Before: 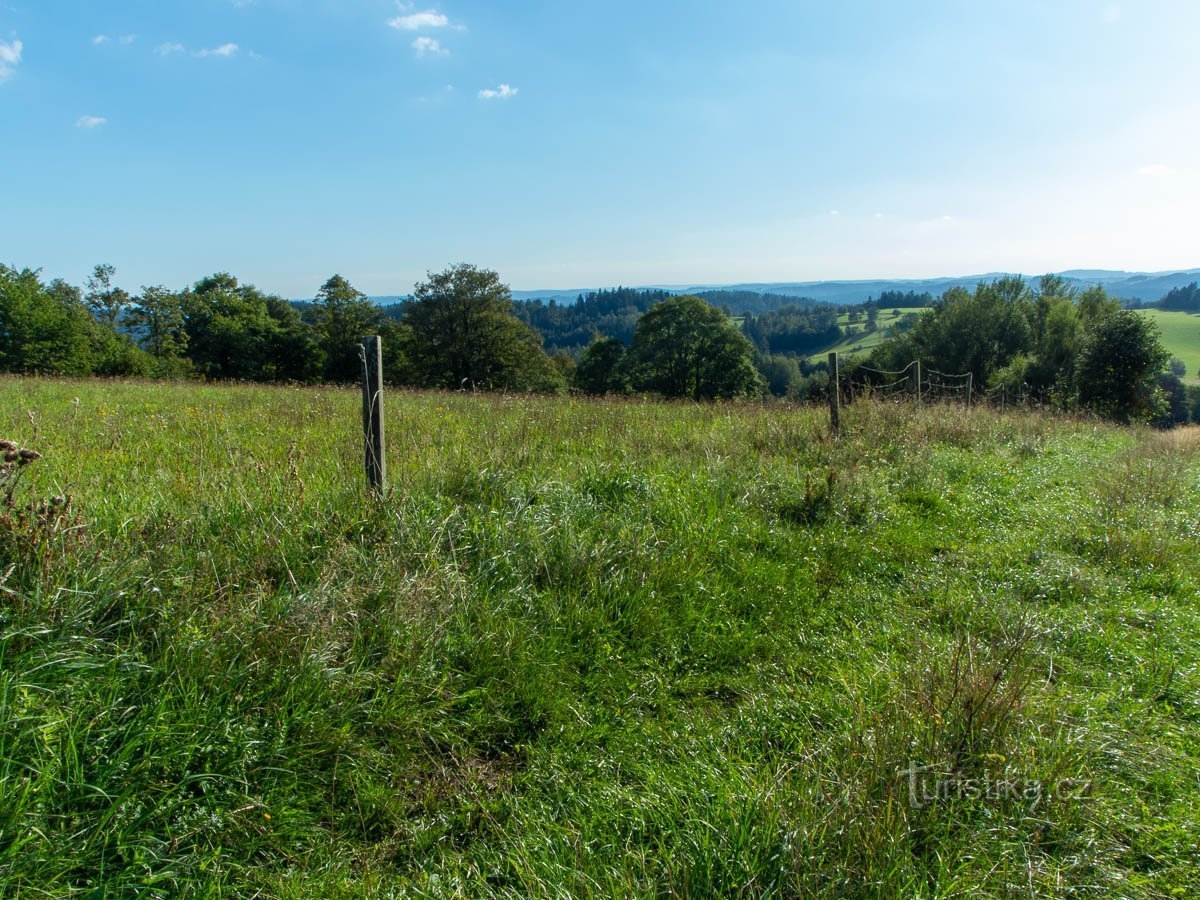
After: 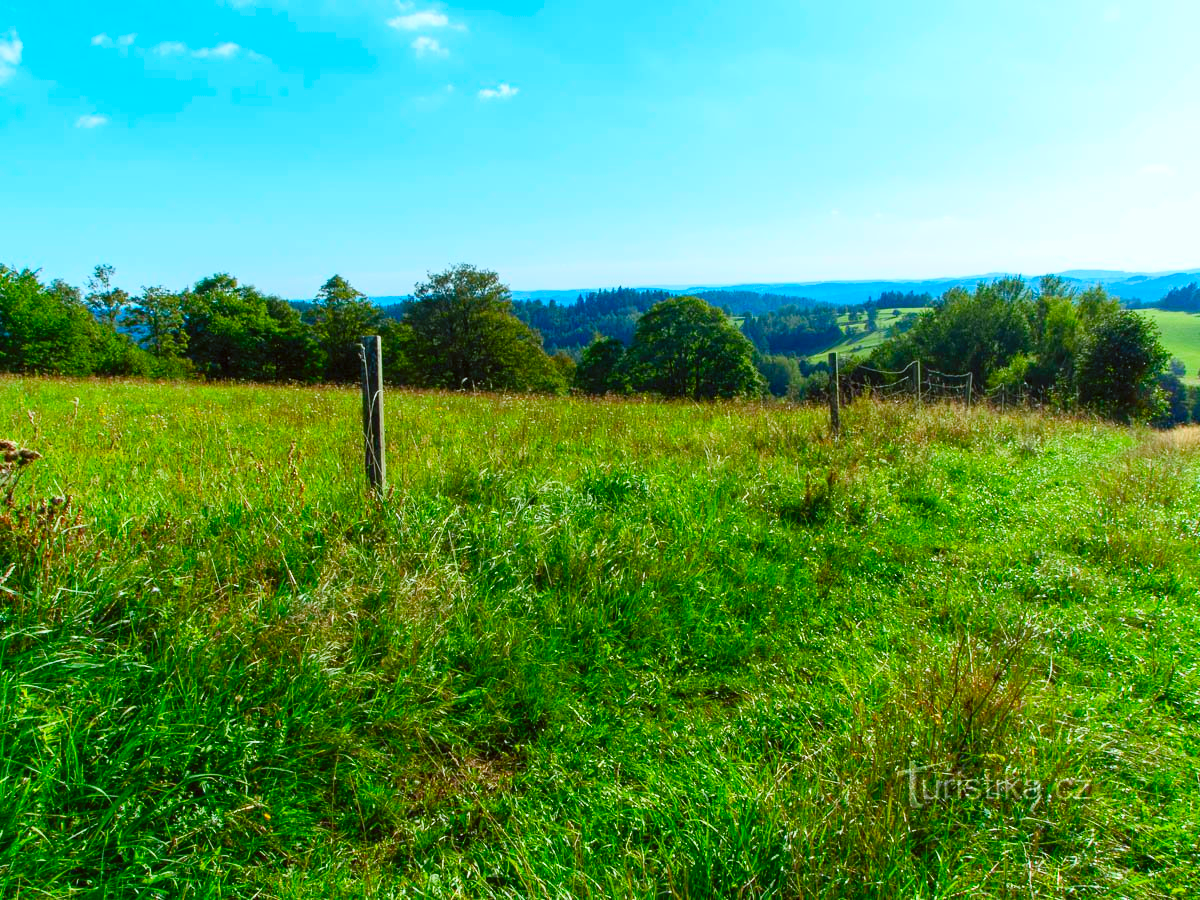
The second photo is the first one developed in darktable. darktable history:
color correction: highlights a* -3.28, highlights b* -6.24, shadows a* 3.1, shadows b* 5.19
color balance rgb: perceptual saturation grading › global saturation 20%, perceptual saturation grading › highlights -25%, perceptual saturation grading › shadows 50%, global vibrance -25%
contrast brightness saturation: contrast 0.2, brightness 0.2, saturation 0.8
